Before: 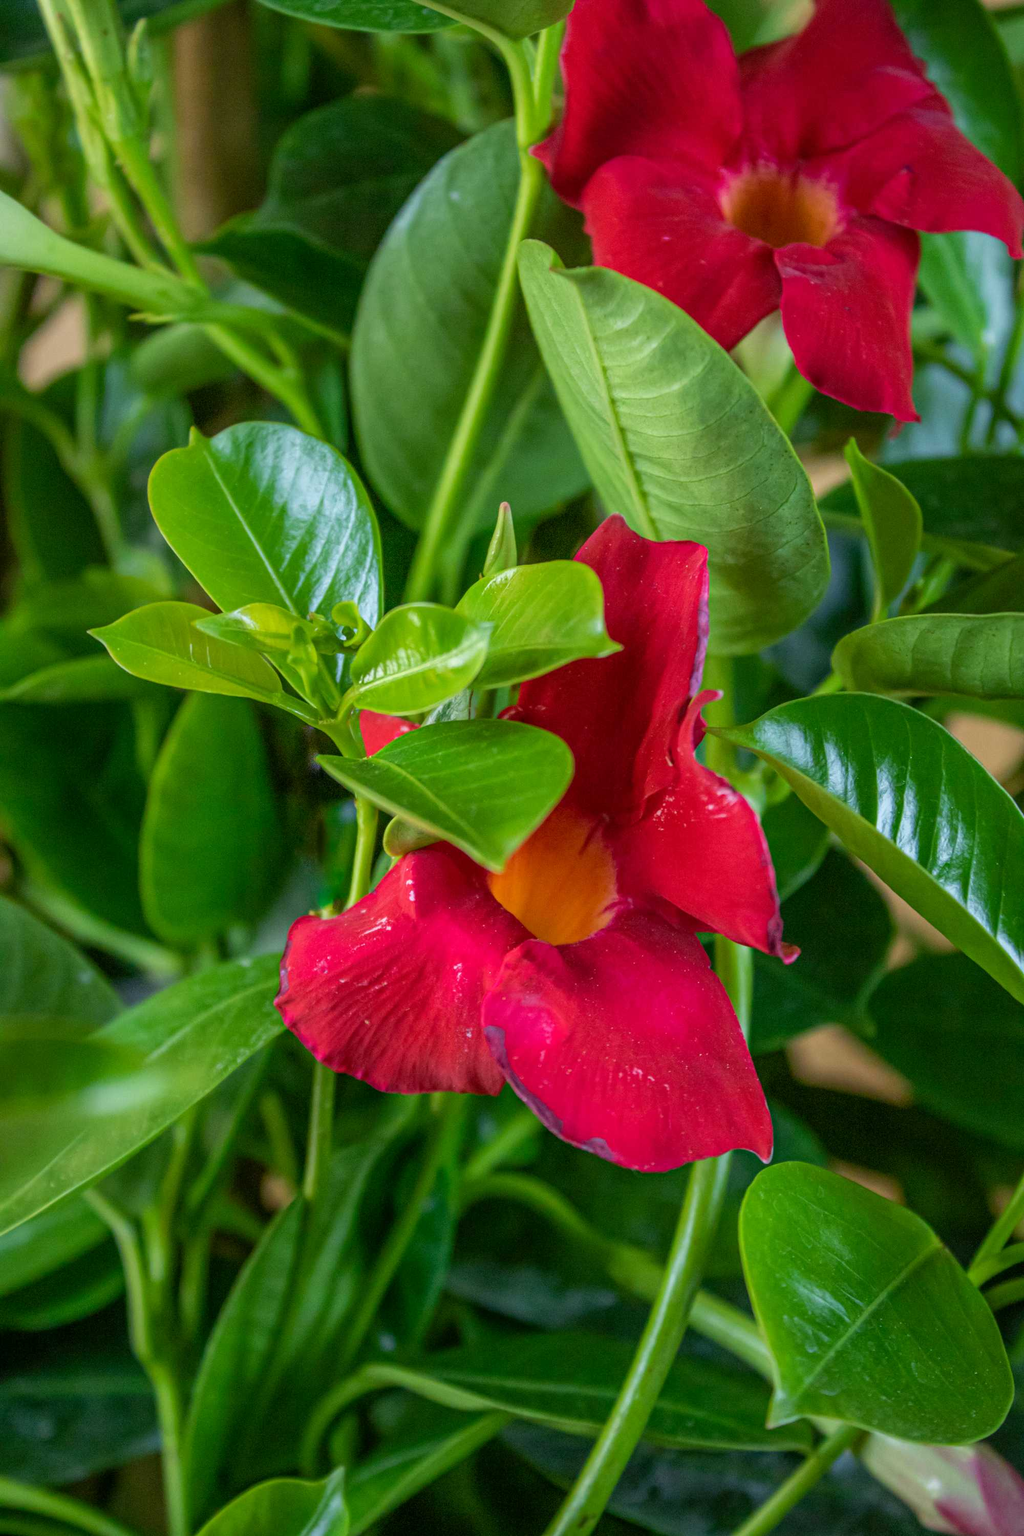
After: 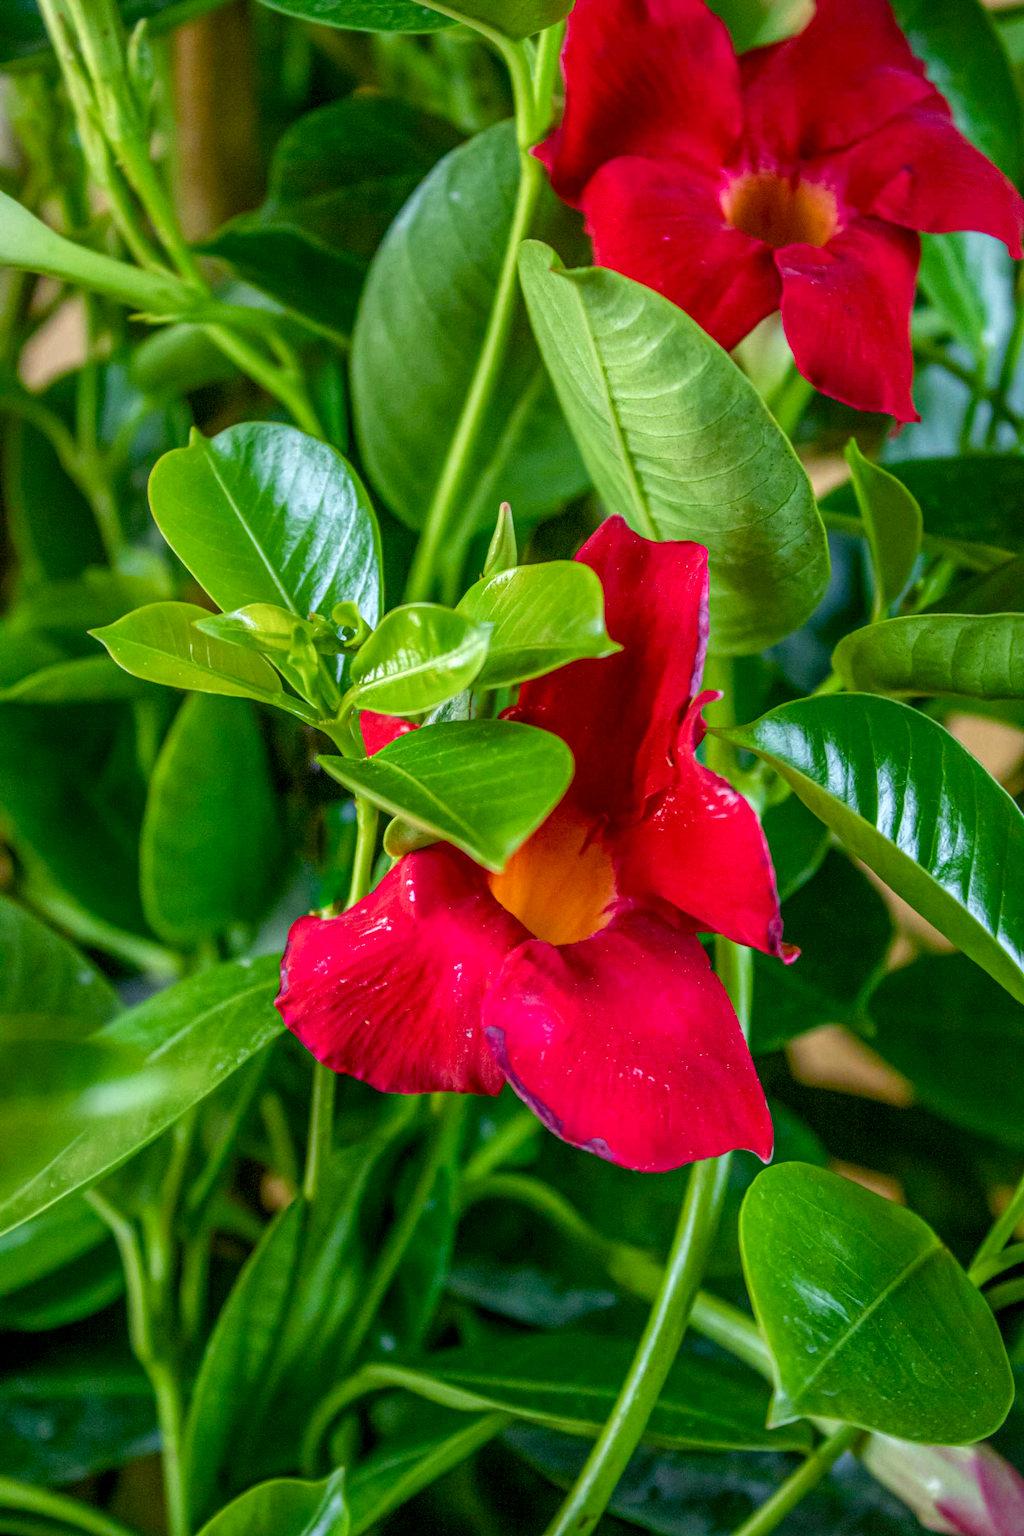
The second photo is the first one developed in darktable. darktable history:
local contrast: on, module defaults
color balance rgb: perceptual saturation grading › global saturation 20%, perceptual saturation grading › highlights -25%, perceptual saturation grading › shadows 25%
shadows and highlights: shadows 25, highlights -25
exposure: exposure 0.2 EV, compensate highlight preservation false
